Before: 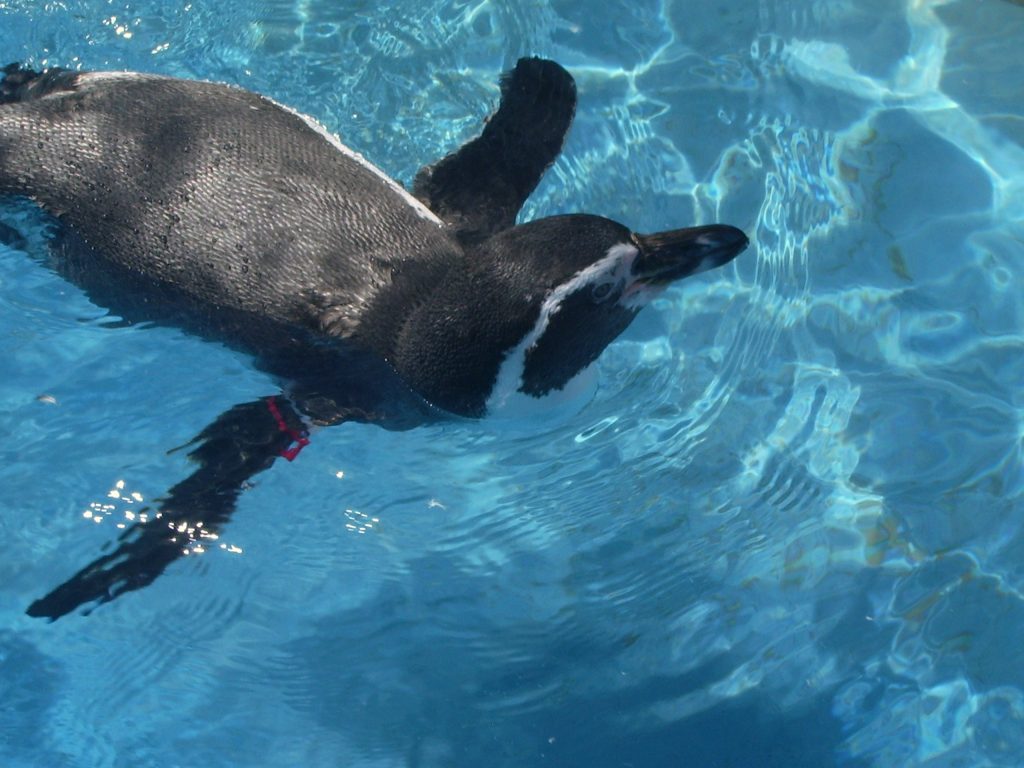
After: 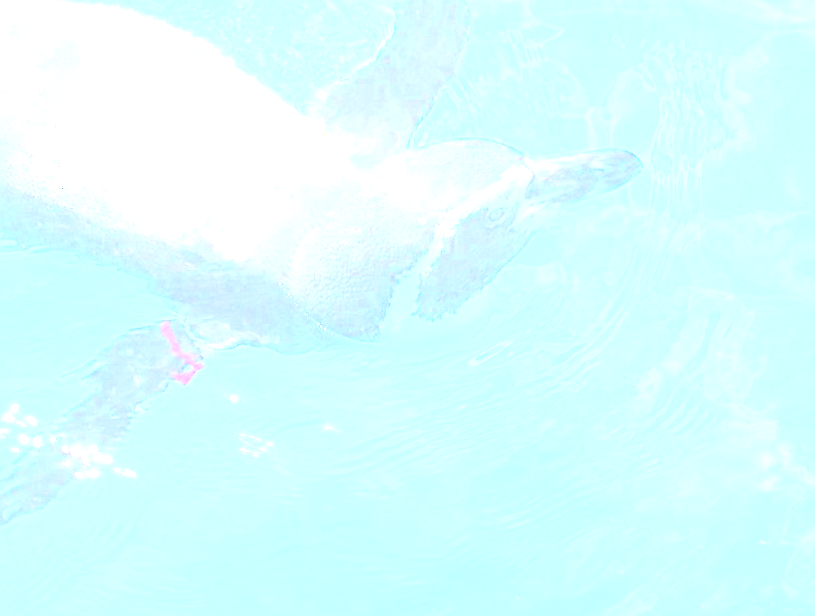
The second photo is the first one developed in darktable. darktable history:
local contrast: mode bilateral grid, contrast 20, coarseness 50, detail 132%, midtone range 0.2
contrast brightness saturation: contrast 0.248, saturation -0.325
crop and rotate: left 10.388%, top 9.949%, right 9.997%, bottom 9.812%
exposure: exposure 7.962 EV, compensate highlight preservation false
color correction: highlights b* -0.019, saturation 0.777
sharpen: on, module defaults
base curve: curves: ch0 [(0, 0) (0.026, 0.03) (0.109, 0.232) (0.351, 0.748) (0.669, 0.968) (1, 1)], preserve colors average RGB
